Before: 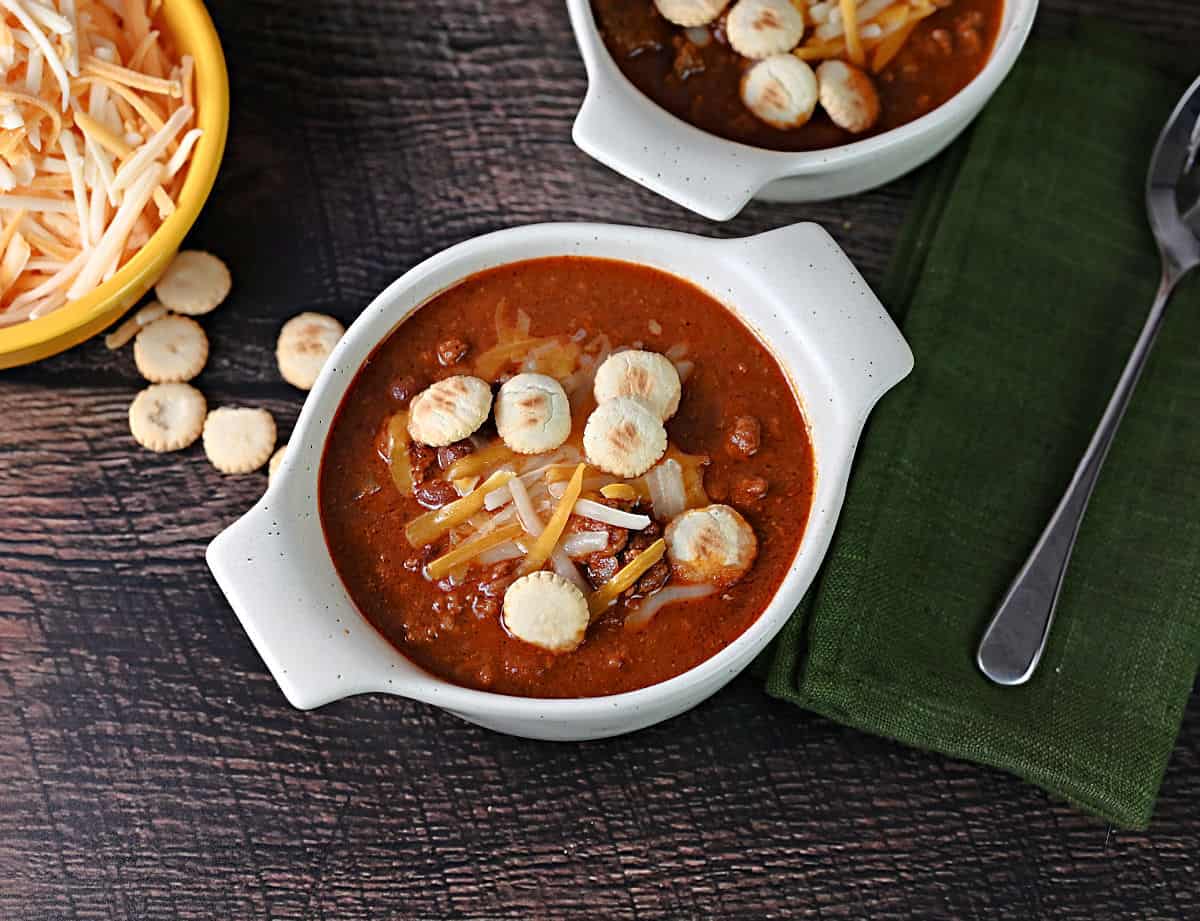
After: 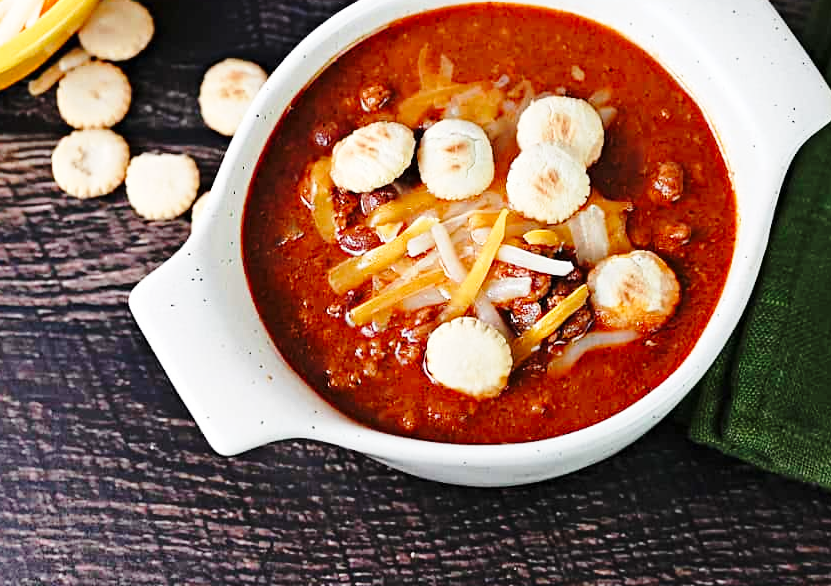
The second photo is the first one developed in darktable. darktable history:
crop: left 6.488%, top 27.668%, right 24.183%, bottom 8.656%
base curve: curves: ch0 [(0, 0) (0.028, 0.03) (0.121, 0.232) (0.46, 0.748) (0.859, 0.968) (1, 1)], preserve colors none
